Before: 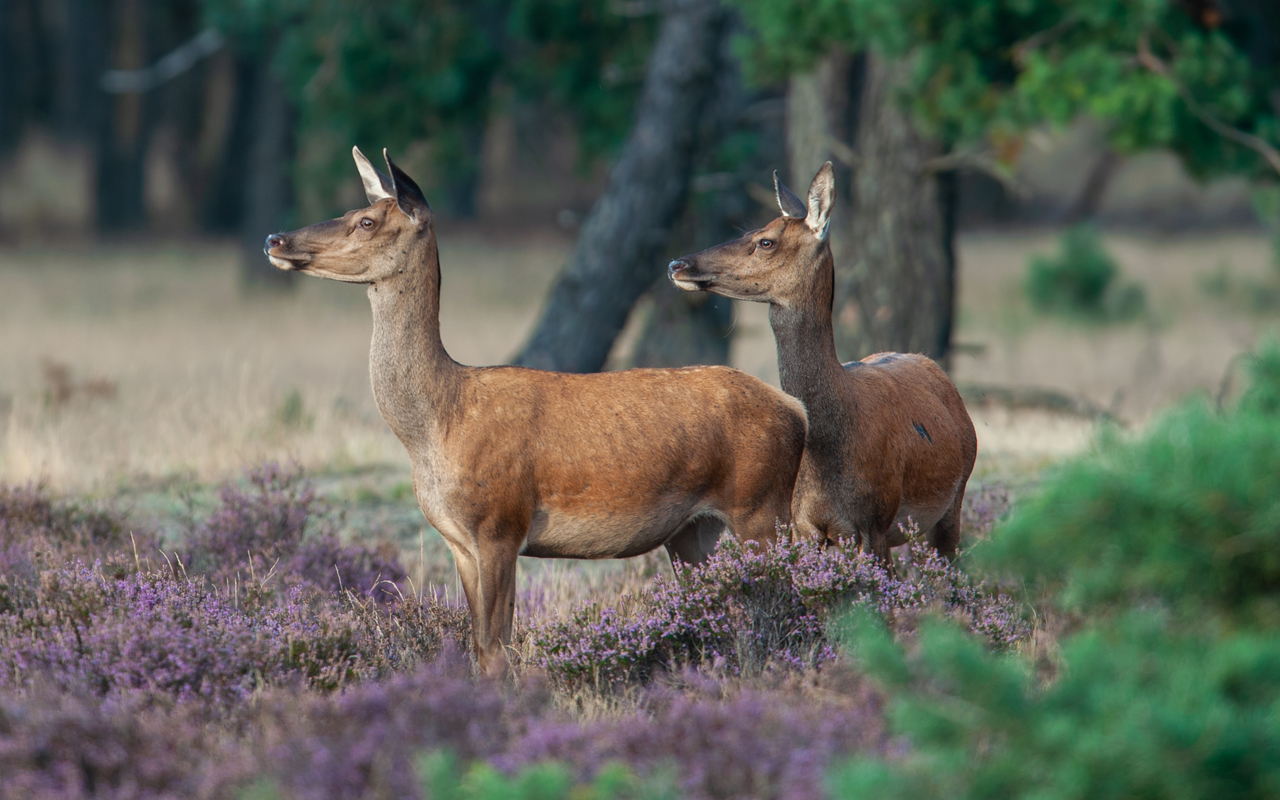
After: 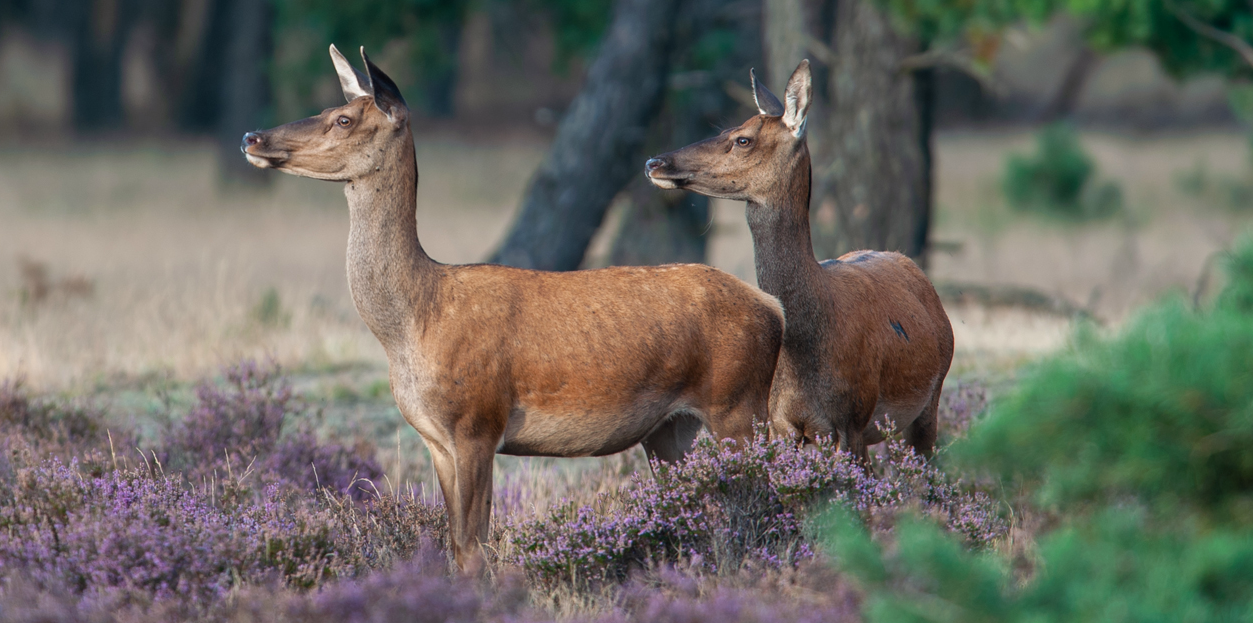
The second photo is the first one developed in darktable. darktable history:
crop and rotate: left 1.814%, top 12.818%, right 0.25%, bottom 9.225%
white balance: red 1.009, blue 1.027
